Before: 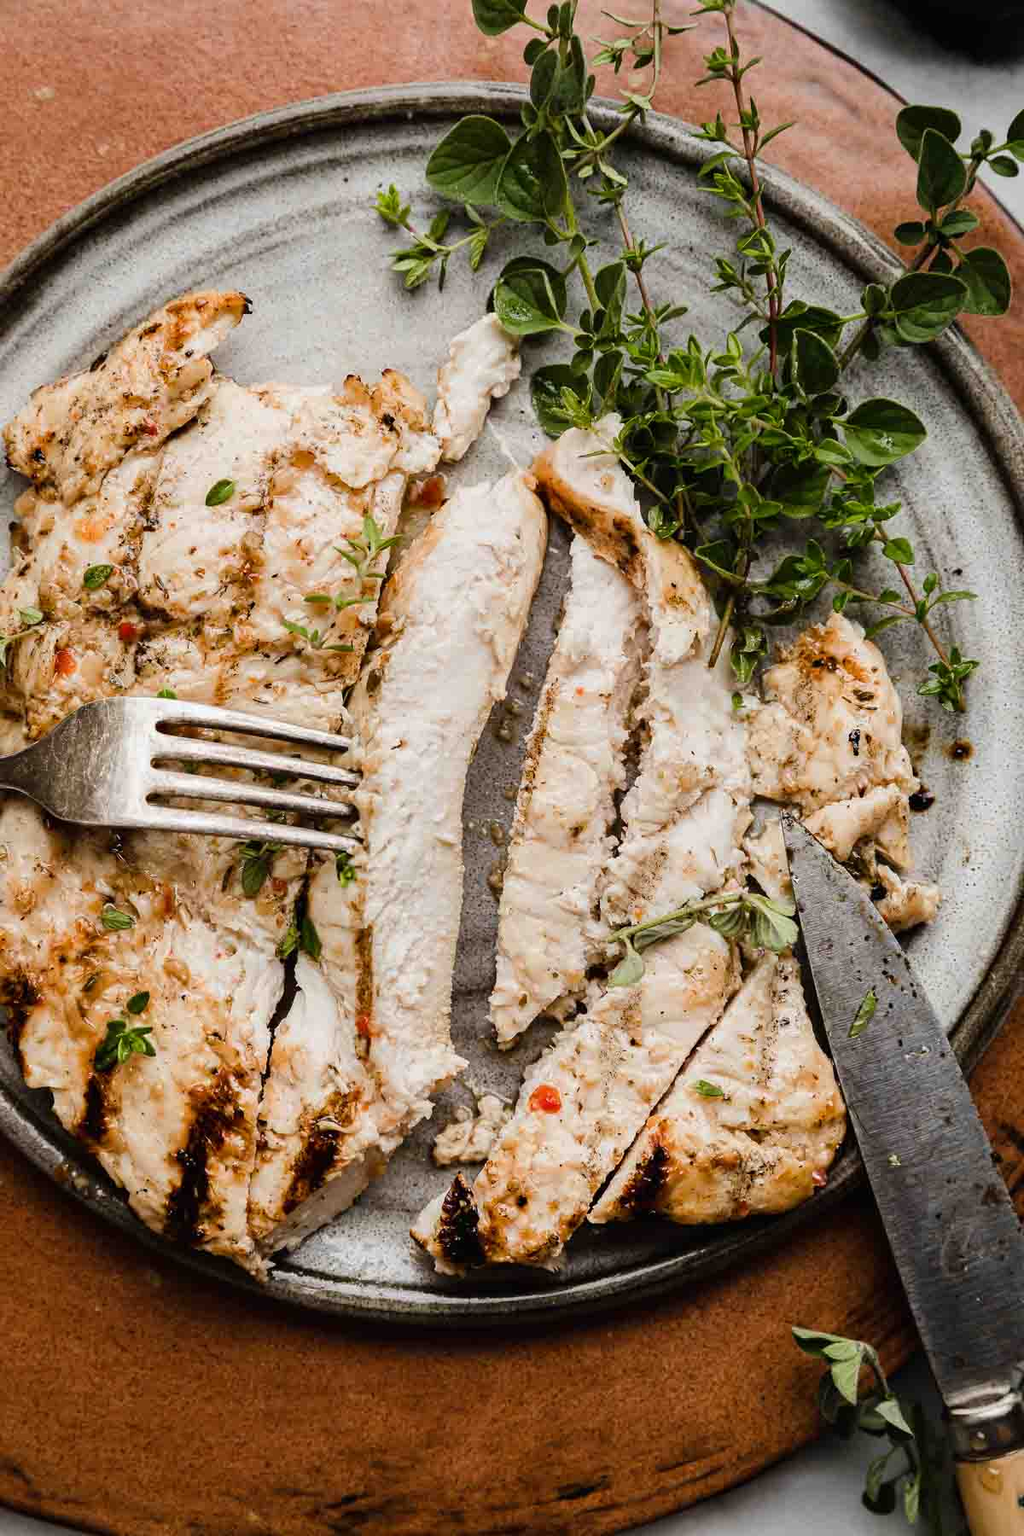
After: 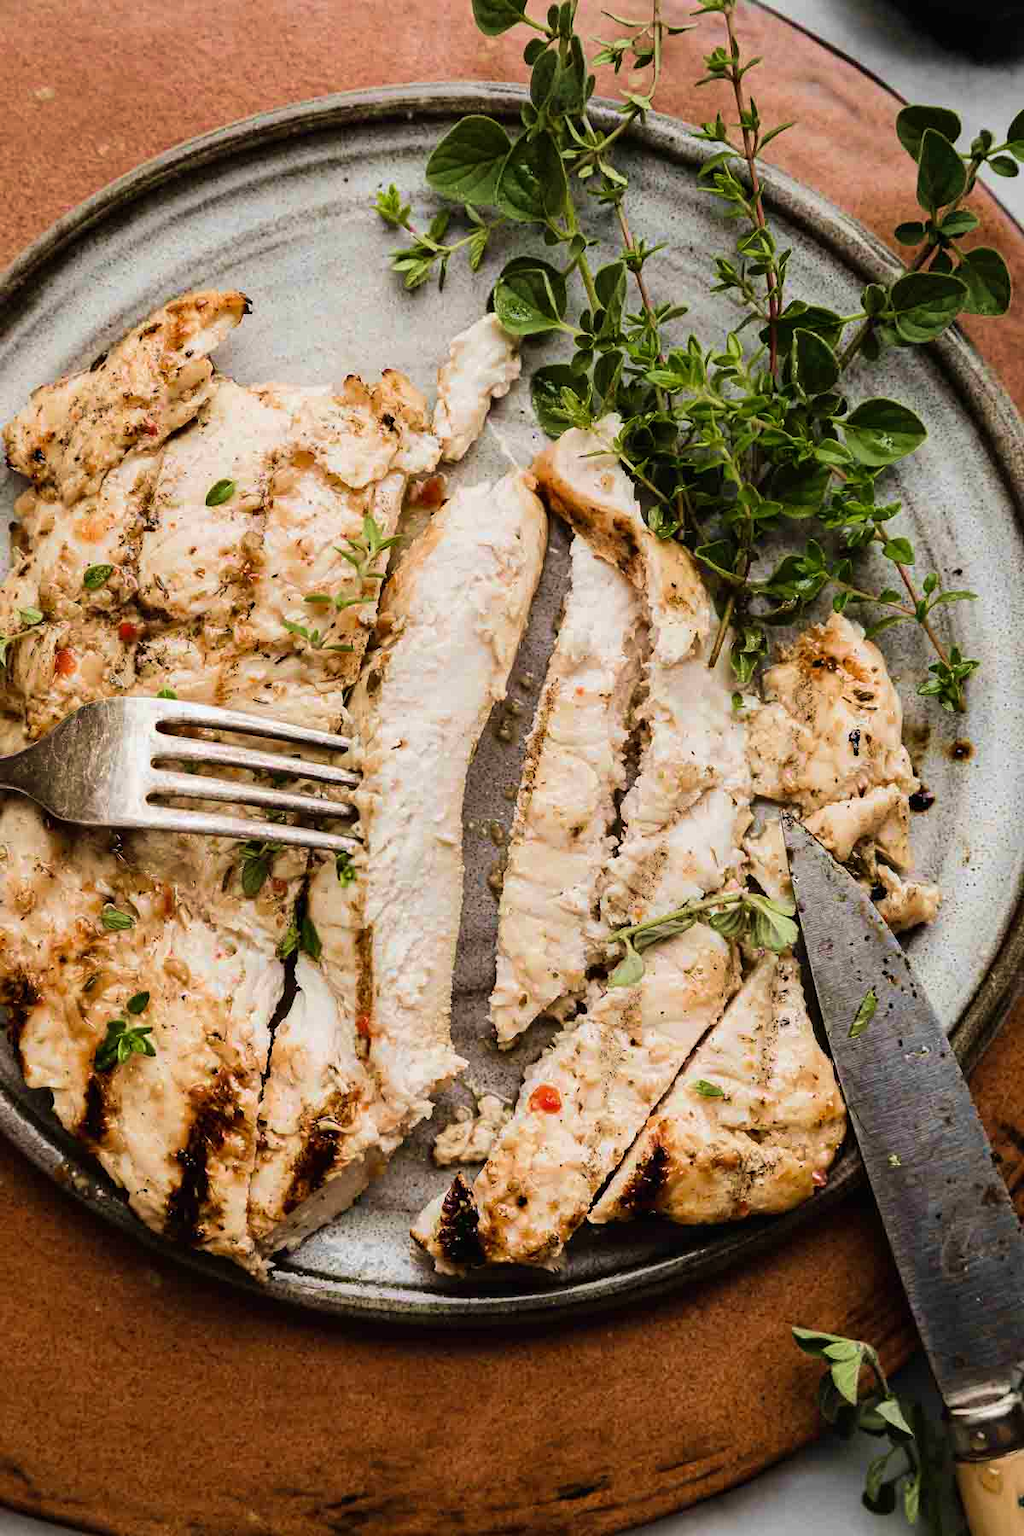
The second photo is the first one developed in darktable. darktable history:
velvia: strength 40.14%
